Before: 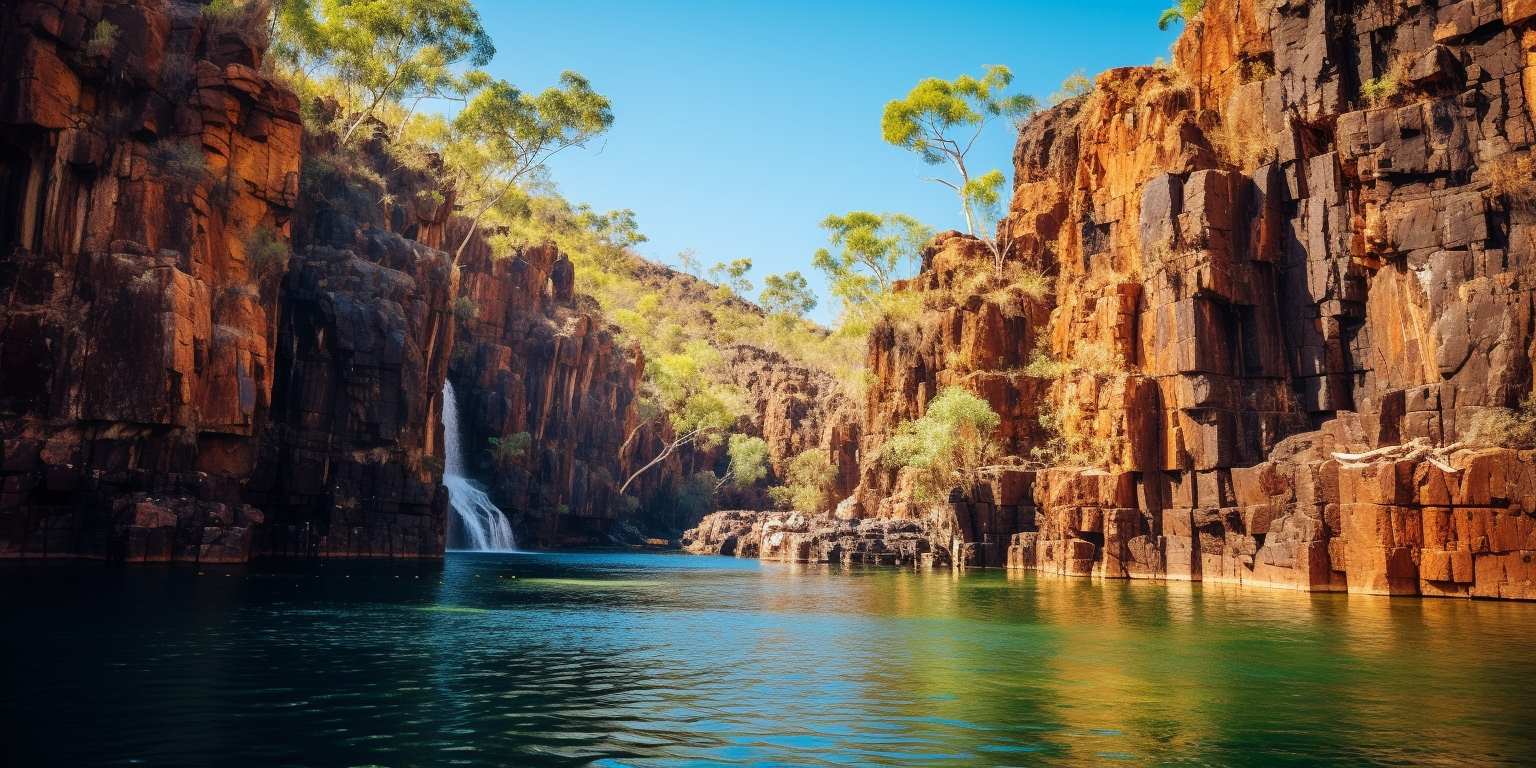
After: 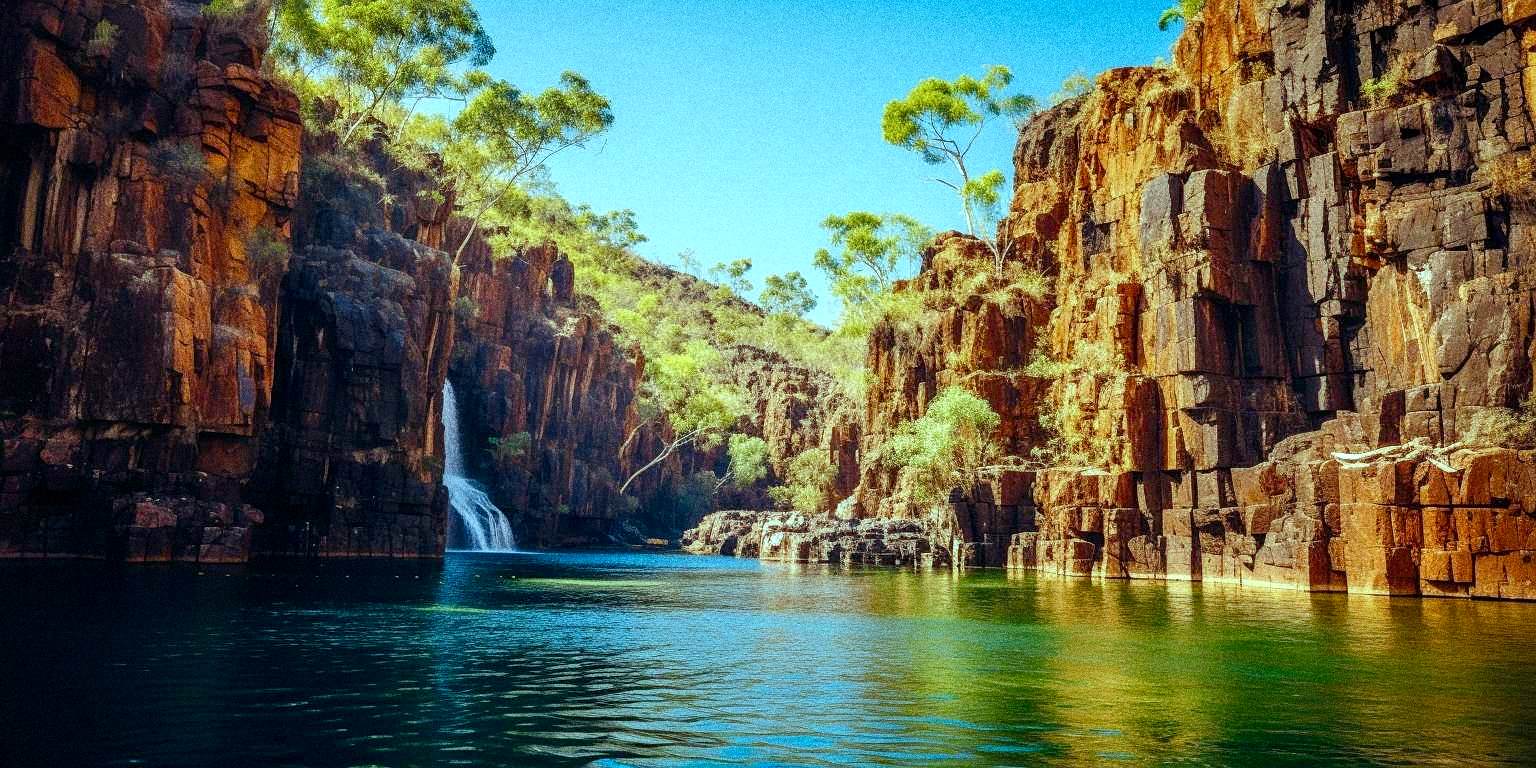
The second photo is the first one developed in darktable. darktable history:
color balance: mode lift, gamma, gain (sRGB), lift [0.997, 0.979, 1.021, 1.011], gamma [1, 1.084, 0.916, 0.998], gain [1, 0.87, 1.13, 1.101], contrast 4.55%, contrast fulcrum 38.24%, output saturation 104.09%
local contrast: on, module defaults
grain: coarseness 14.49 ISO, strength 48.04%, mid-tones bias 35%
color balance rgb: perceptual saturation grading › global saturation 20%, perceptual saturation grading › highlights -25%, perceptual saturation grading › shadows 25%
sharpen: amount 0.2
